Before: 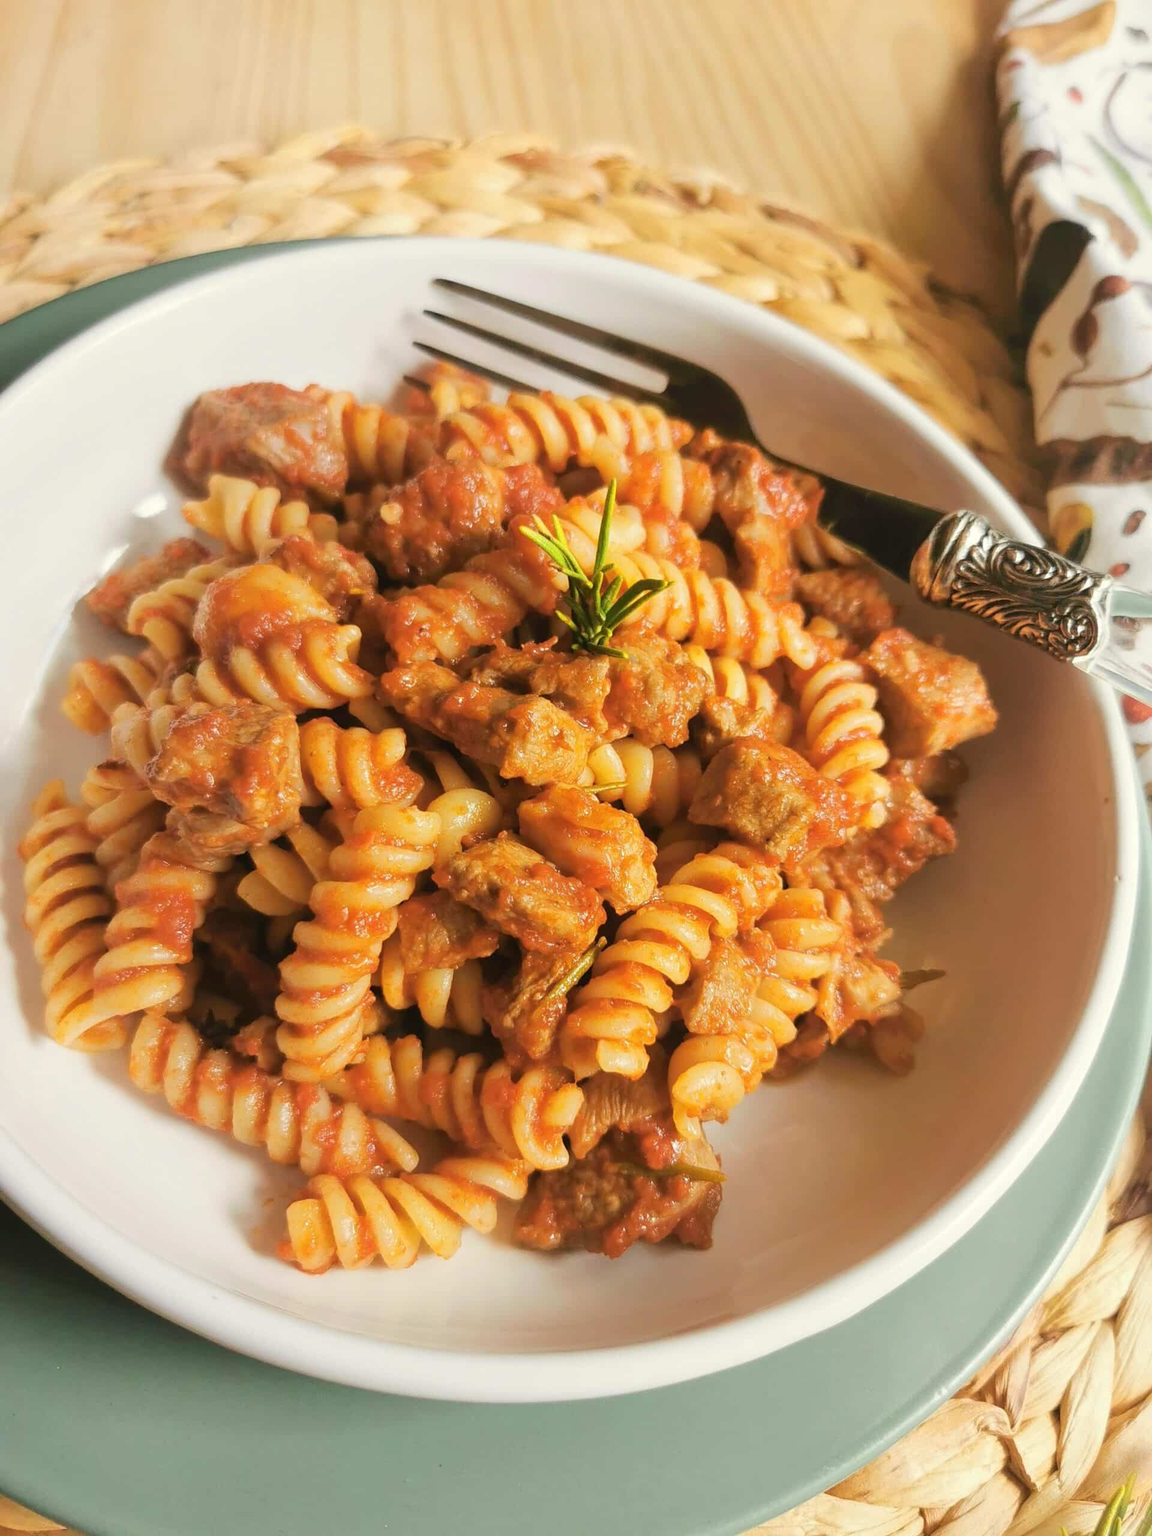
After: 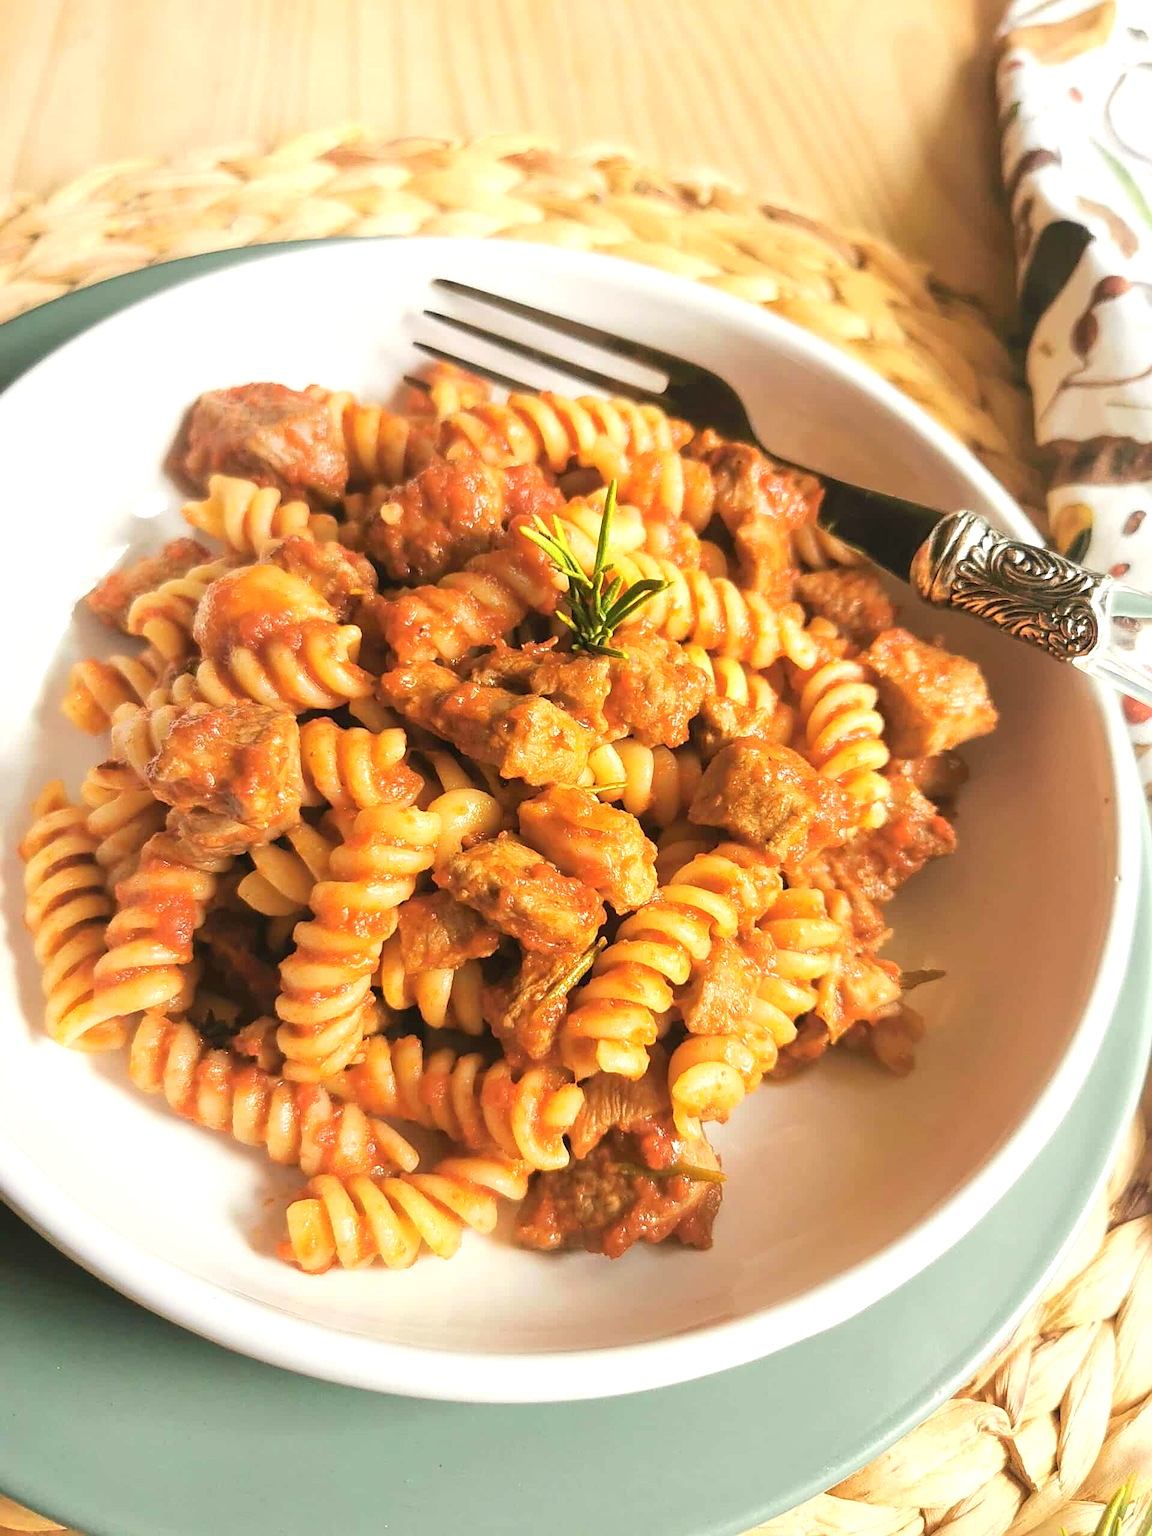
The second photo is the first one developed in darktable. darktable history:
sharpen: on, module defaults
exposure: black level correction 0, exposure 0.499 EV, compensate highlight preservation false
